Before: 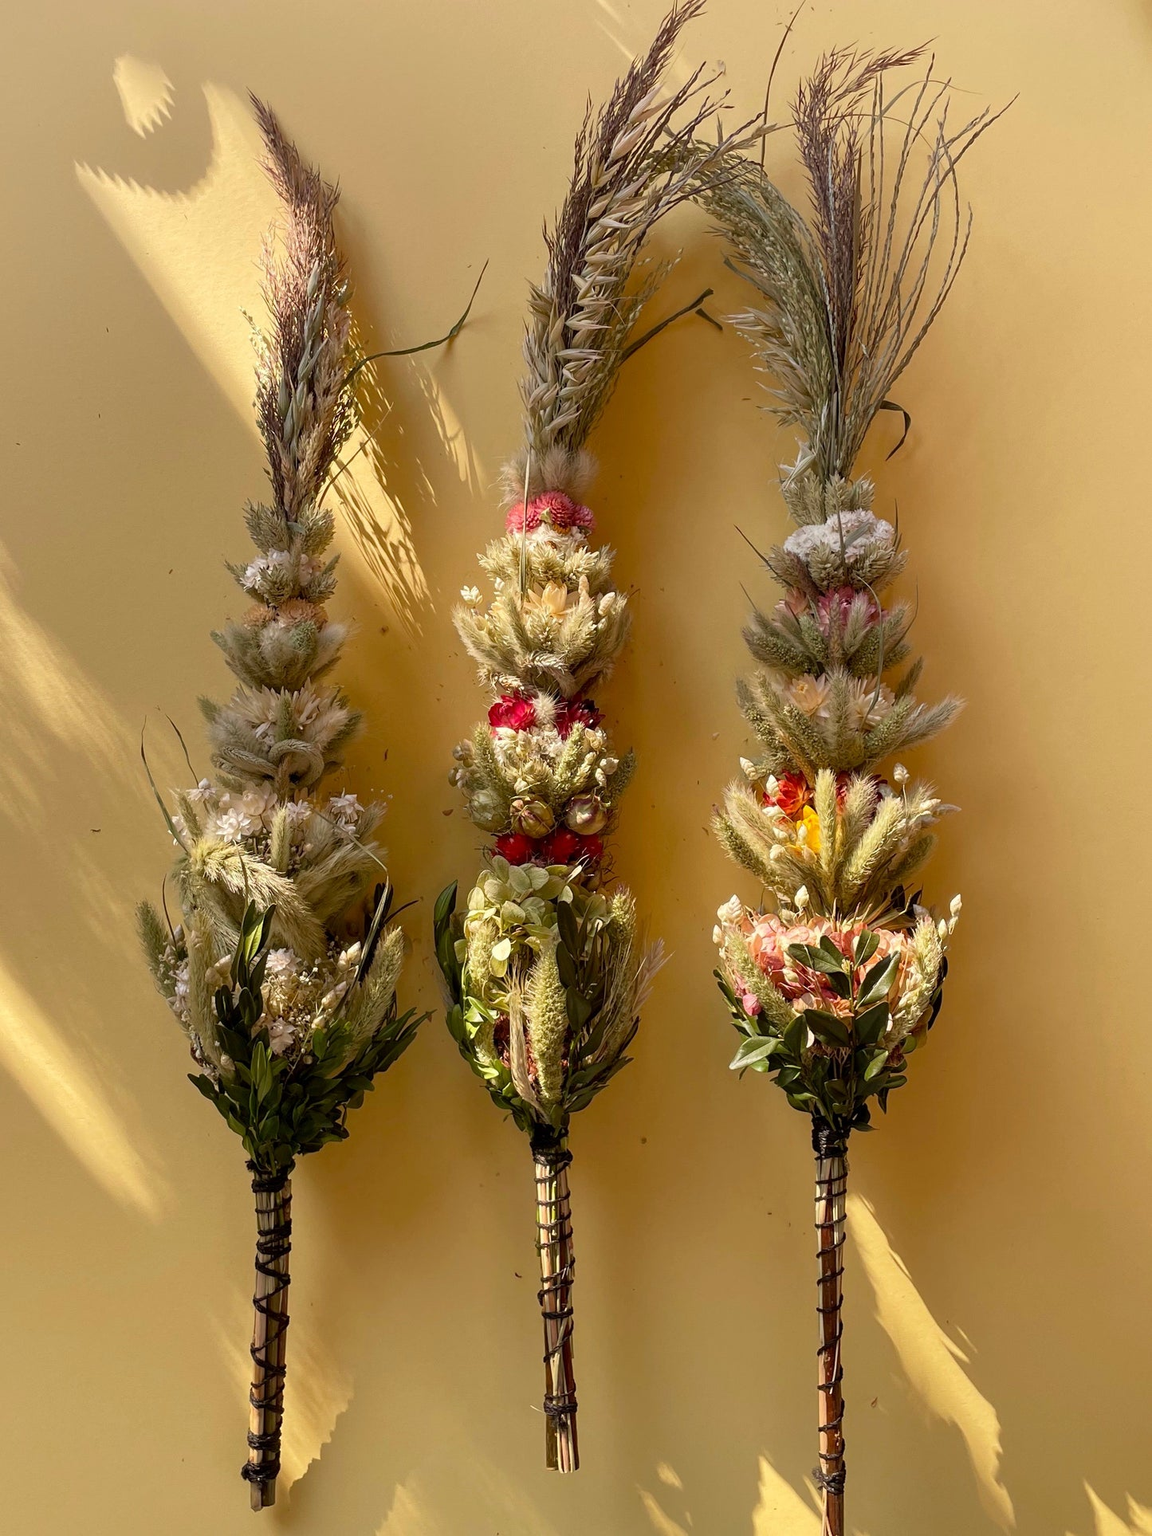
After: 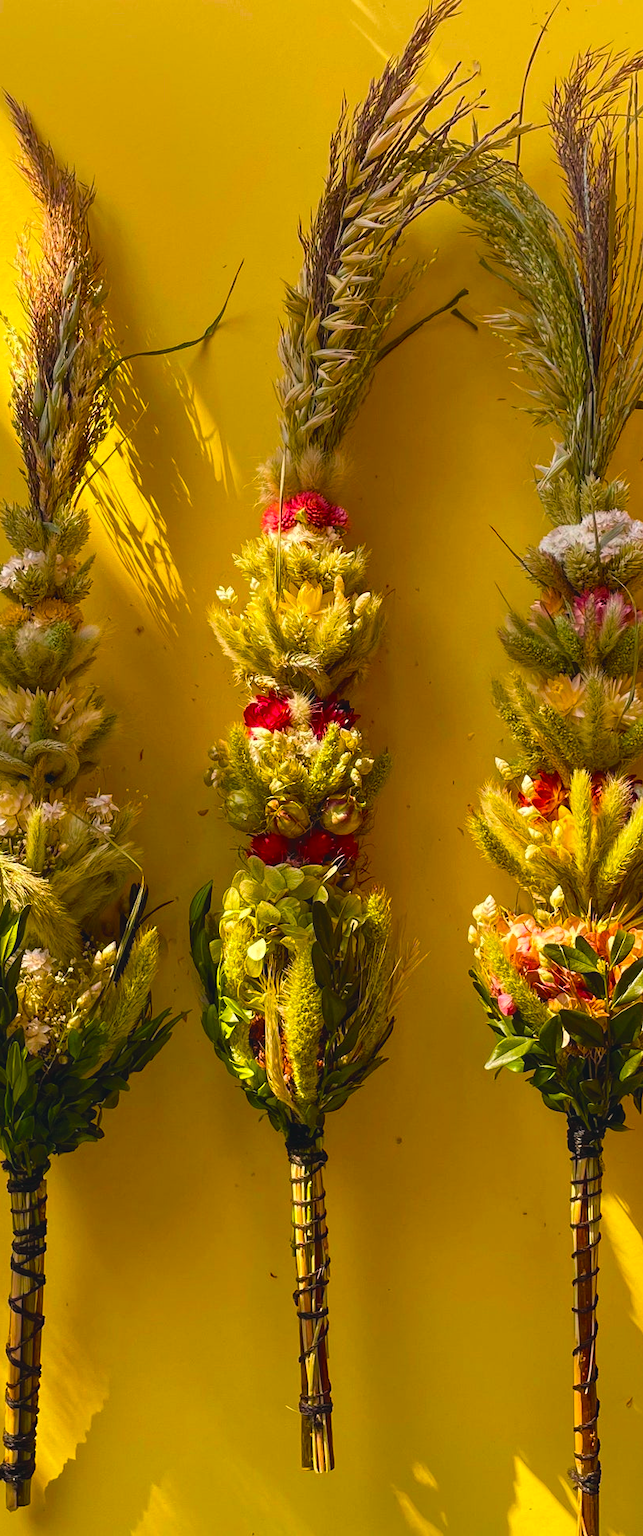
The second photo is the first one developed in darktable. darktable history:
color balance rgb: shadows lift › chroma 2.023%, shadows lift › hue 214.47°, global offset › luminance 0.761%, perceptual saturation grading › global saturation 50.274%, global vibrance 50.793%
crop: left 21.278%, right 22.695%
tone equalizer: edges refinement/feathering 500, mask exposure compensation -1.57 EV, preserve details no
local contrast: highlights 102%, shadows 100%, detail 119%, midtone range 0.2
